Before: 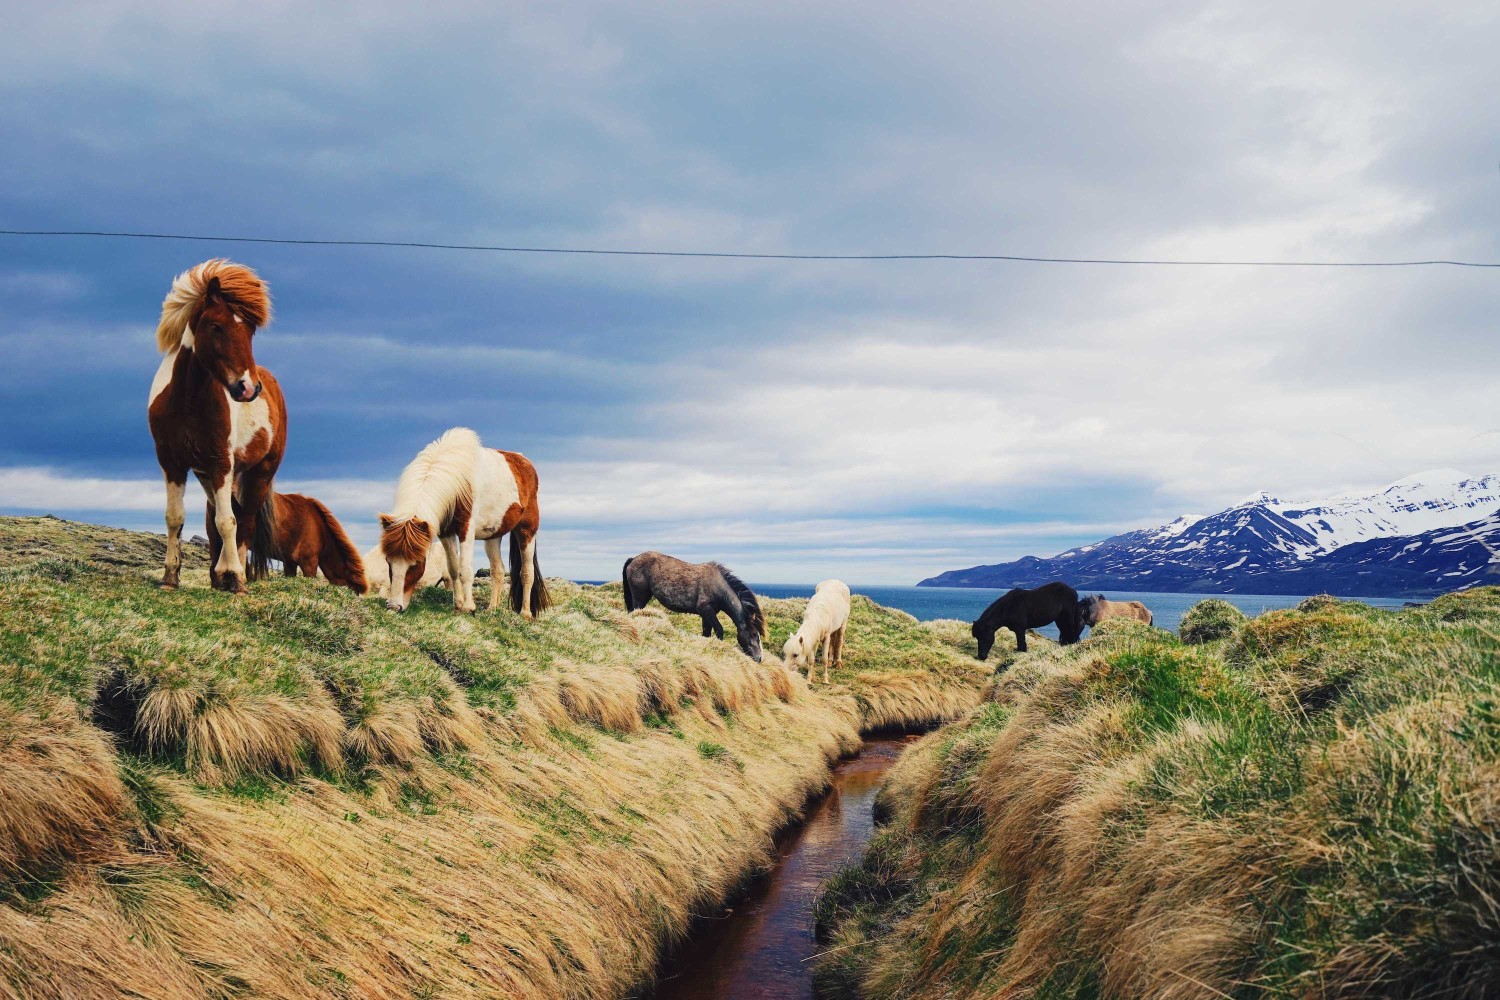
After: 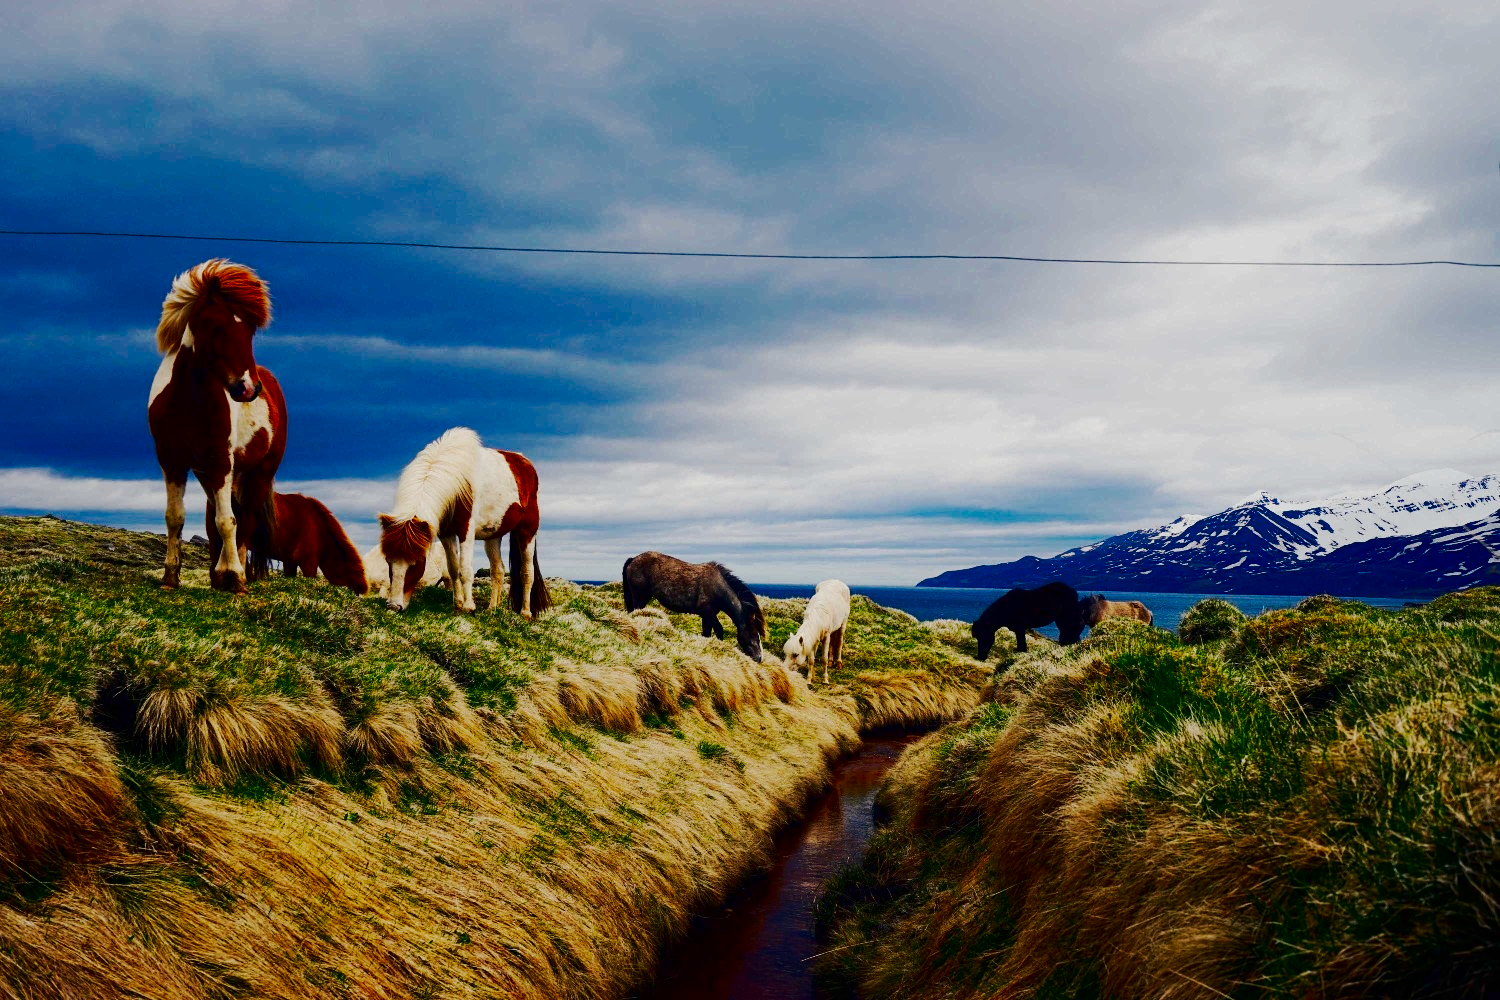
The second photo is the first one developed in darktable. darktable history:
tone curve: curves: ch0 [(0, 0) (0.239, 0.248) (0.508, 0.606) (0.826, 0.855) (1, 0.945)]; ch1 [(0, 0) (0.401, 0.42) (0.442, 0.47) (0.492, 0.498) (0.511, 0.516) (0.555, 0.586) (0.681, 0.739) (1, 1)]; ch2 [(0, 0) (0.411, 0.433) (0.5, 0.504) (0.545, 0.574) (1, 1)], preserve colors none
contrast brightness saturation: contrast 0.087, brightness -0.584, saturation 0.165
